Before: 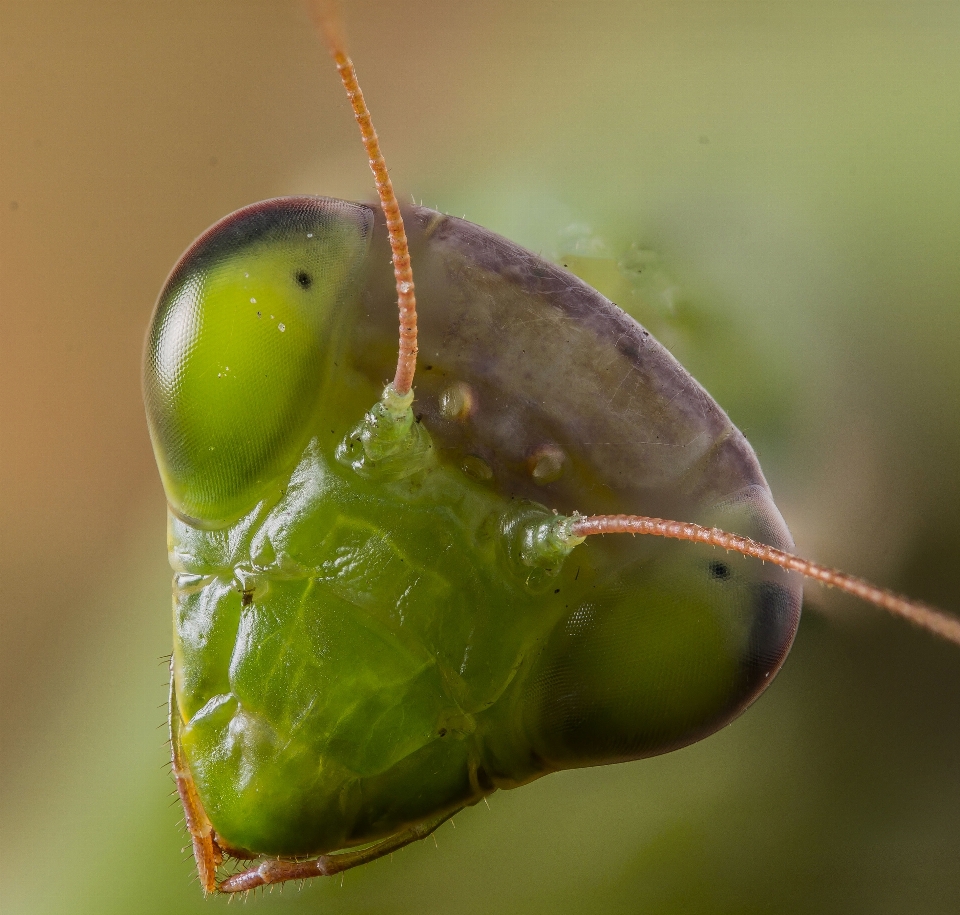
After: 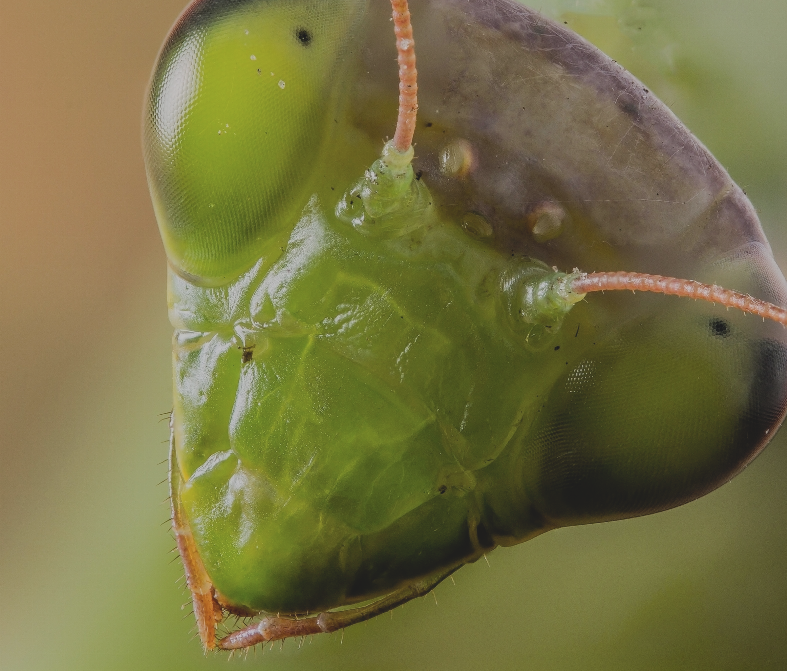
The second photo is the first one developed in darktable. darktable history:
filmic rgb: black relative exposure -7.65 EV, white relative exposure 4.56 EV, hardness 3.61
contrast brightness saturation: contrast -0.17, brightness 0.048, saturation -0.13
crop: top 26.598%, right 17.969%
